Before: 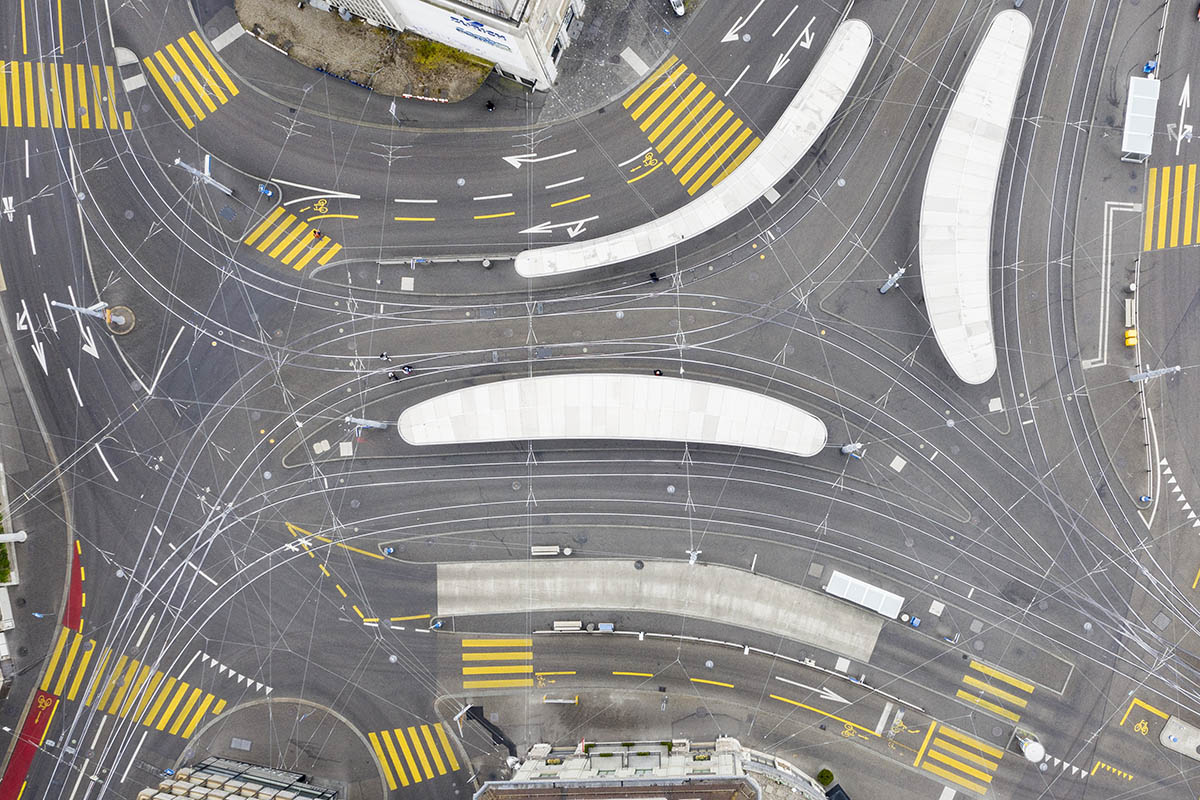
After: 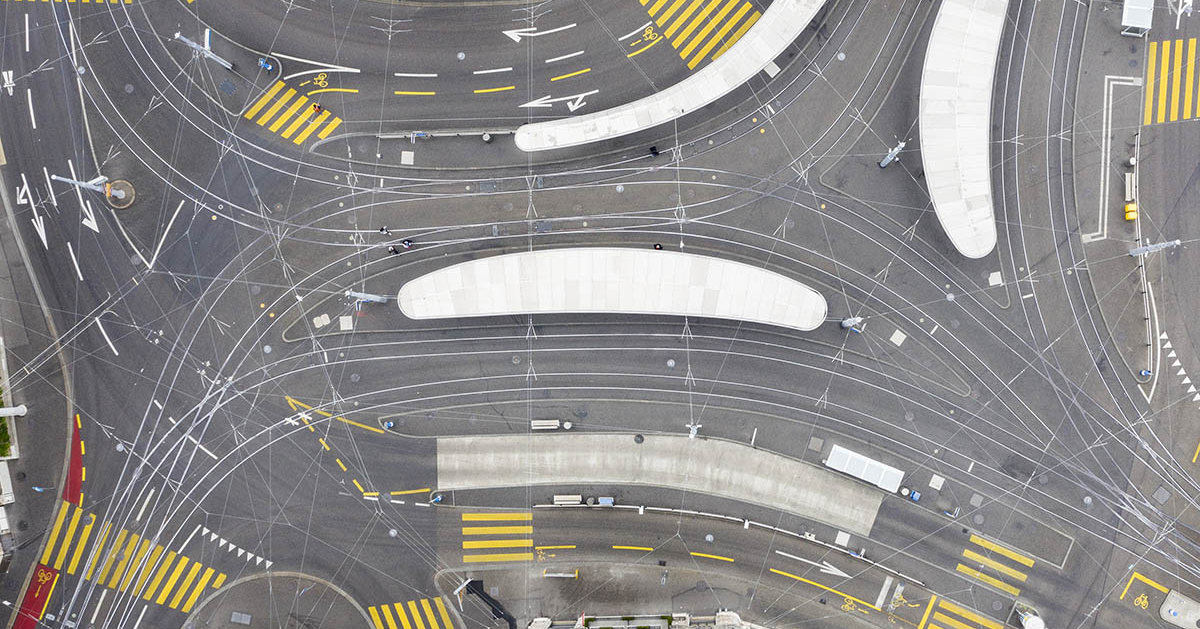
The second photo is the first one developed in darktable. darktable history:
crop and rotate: top 15.8%, bottom 5.49%
tone equalizer: on, module defaults
